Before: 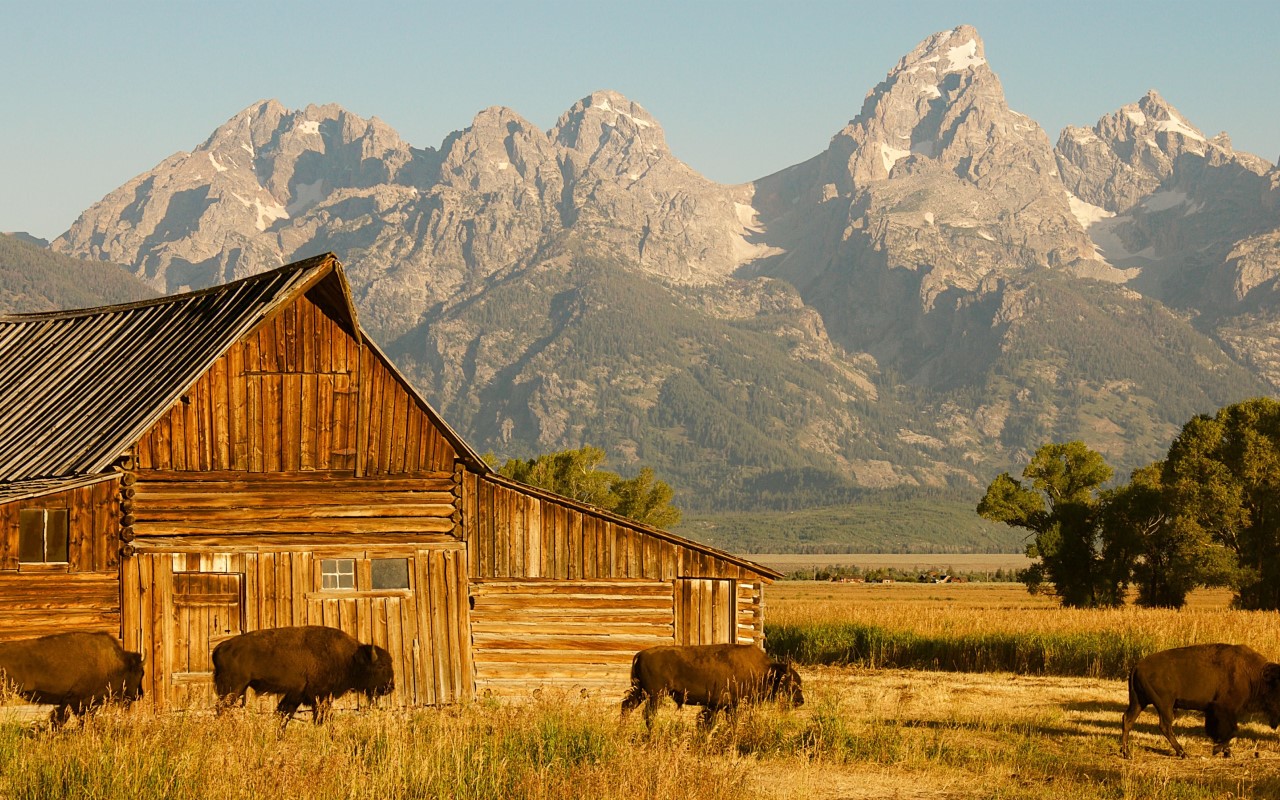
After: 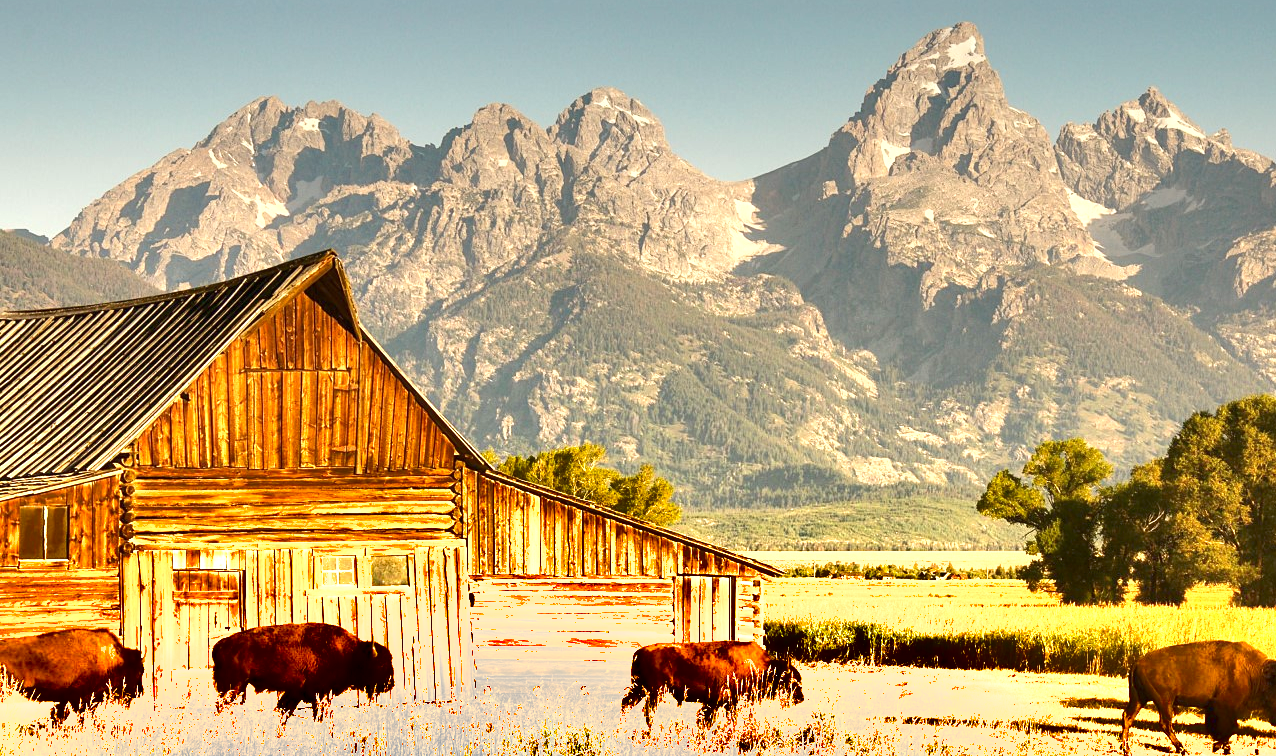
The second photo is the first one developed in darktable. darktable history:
crop: top 0.448%, right 0.264%, bottom 5.045%
graduated density: density -3.9 EV
shadows and highlights: soften with gaussian
